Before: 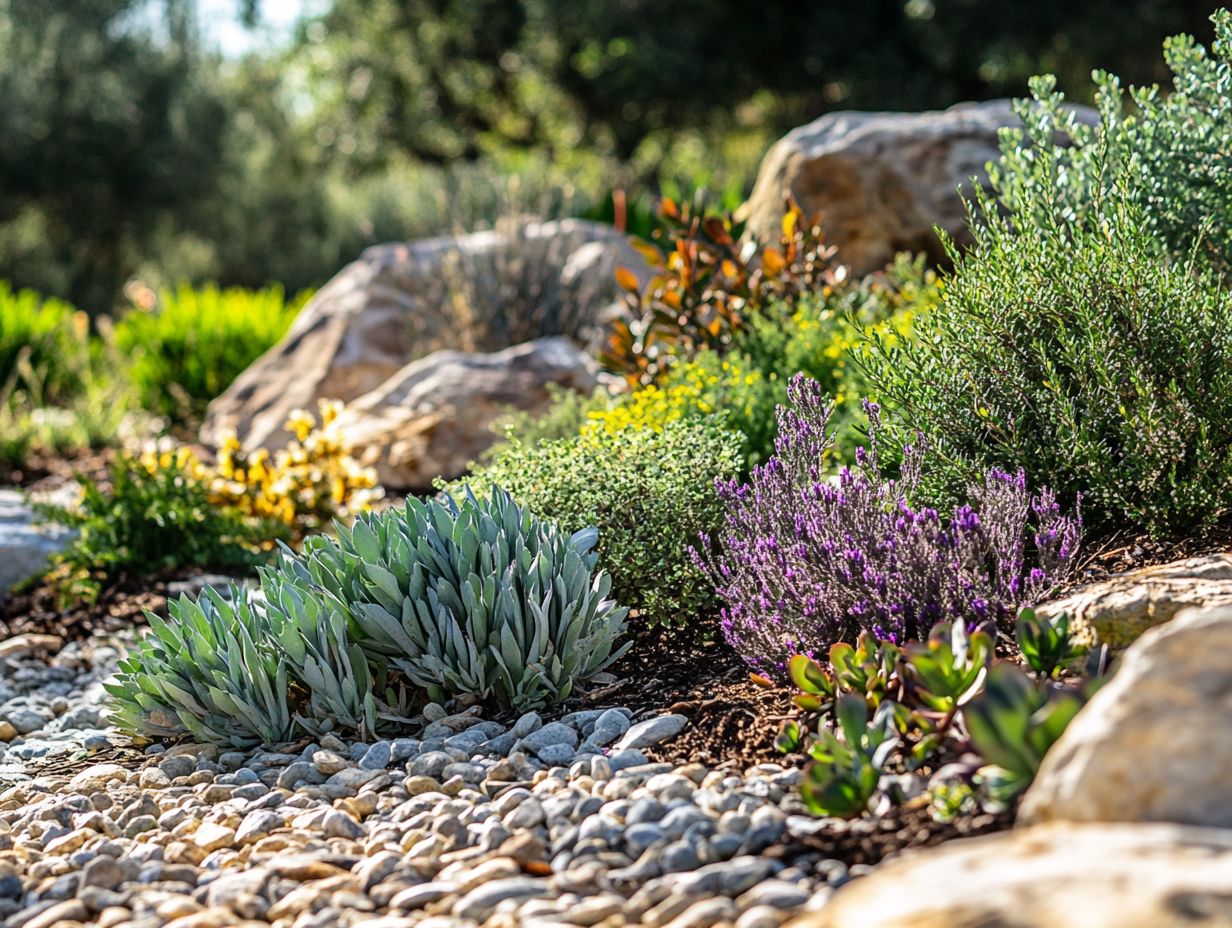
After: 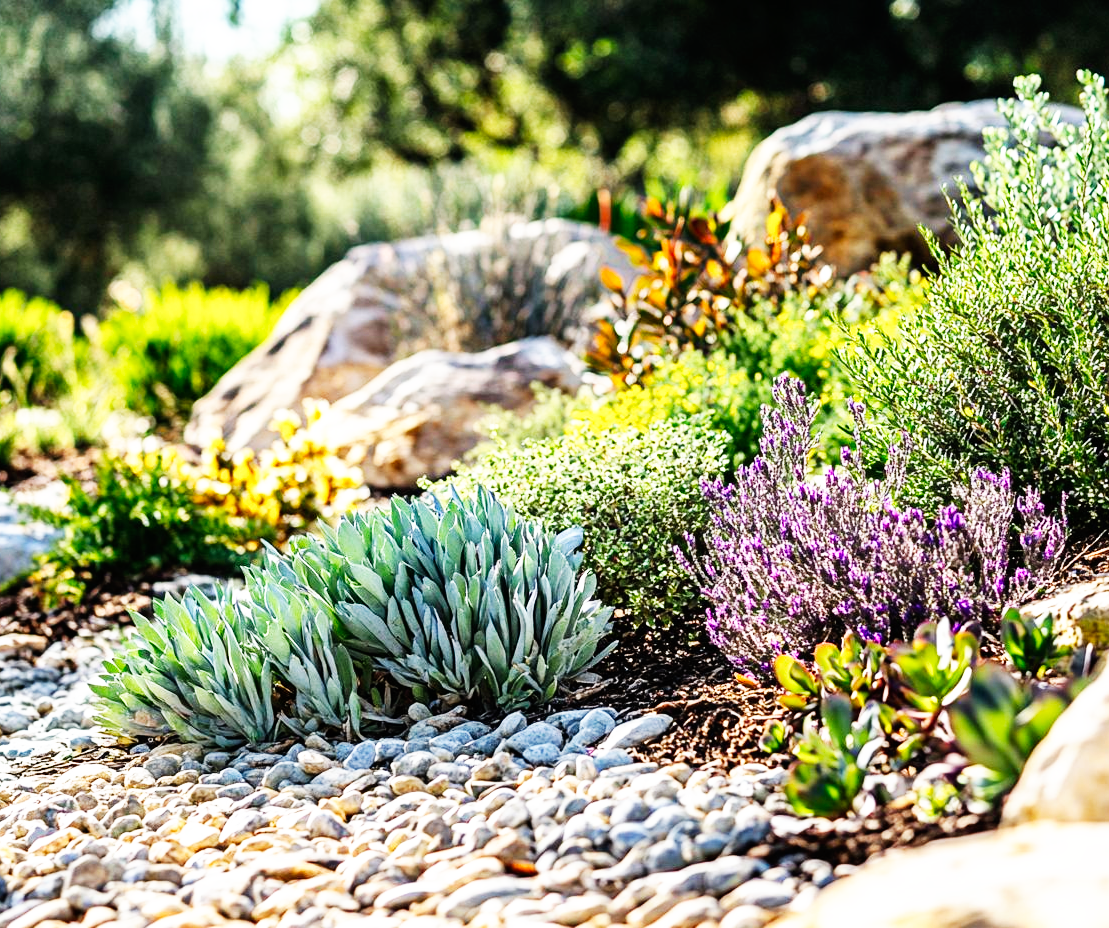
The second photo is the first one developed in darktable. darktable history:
base curve: curves: ch0 [(0, 0) (0.007, 0.004) (0.027, 0.03) (0.046, 0.07) (0.207, 0.54) (0.442, 0.872) (0.673, 0.972) (1, 1)], preserve colors none
crop and rotate: left 1.277%, right 8.626%
